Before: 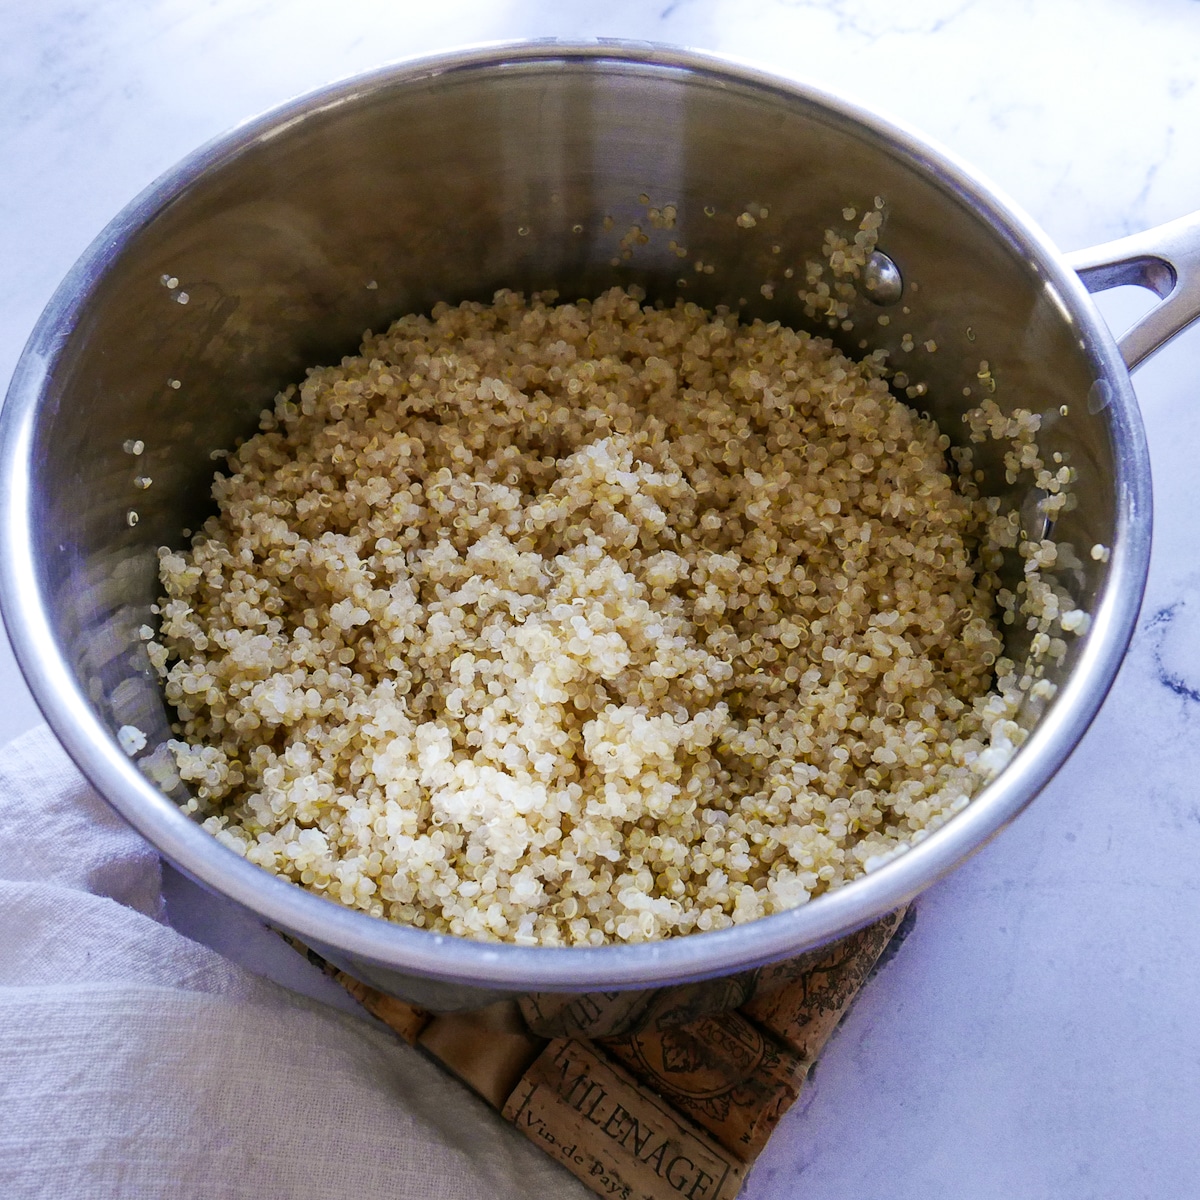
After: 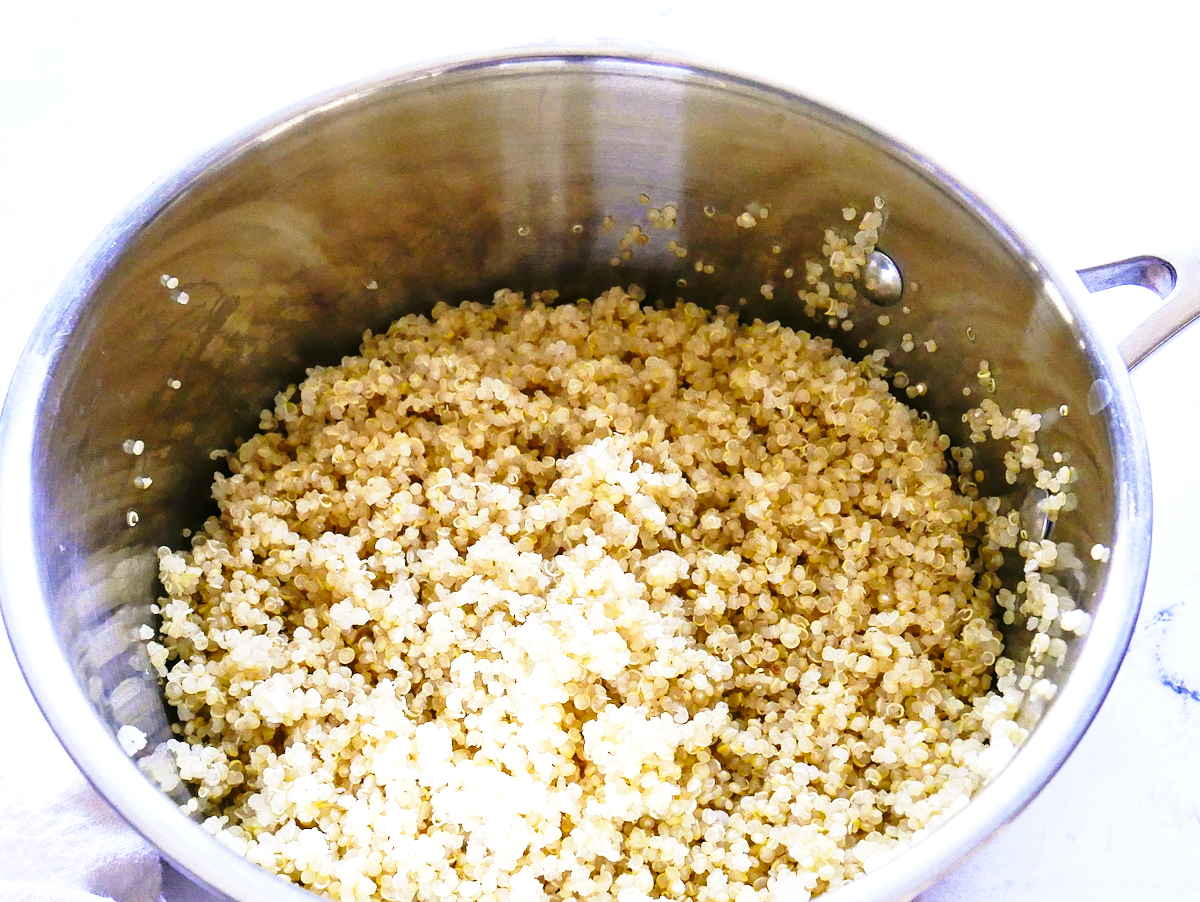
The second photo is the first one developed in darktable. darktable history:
crop: bottom 24.776%
base curve: curves: ch0 [(0, 0) (0.028, 0.03) (0.121, 0.232) (0.46, 0.748) (0.859, 0.968) (1, 1)], preserve colors none
exposure: exposure 0.721 EV, compensate highlight preservation false
